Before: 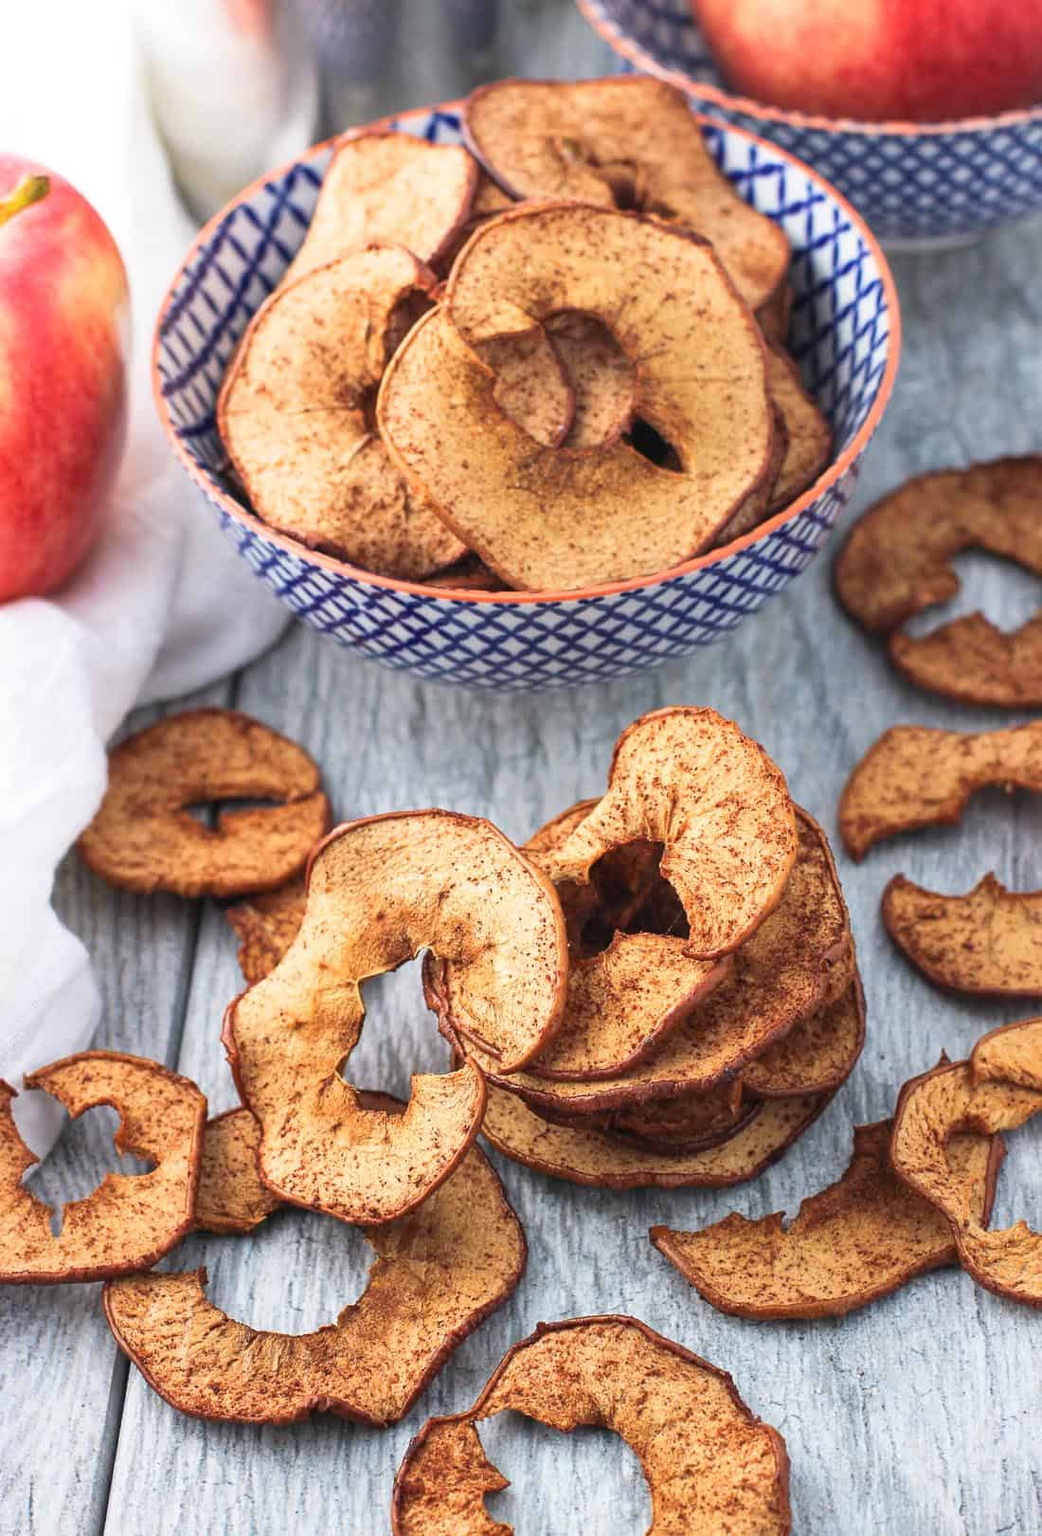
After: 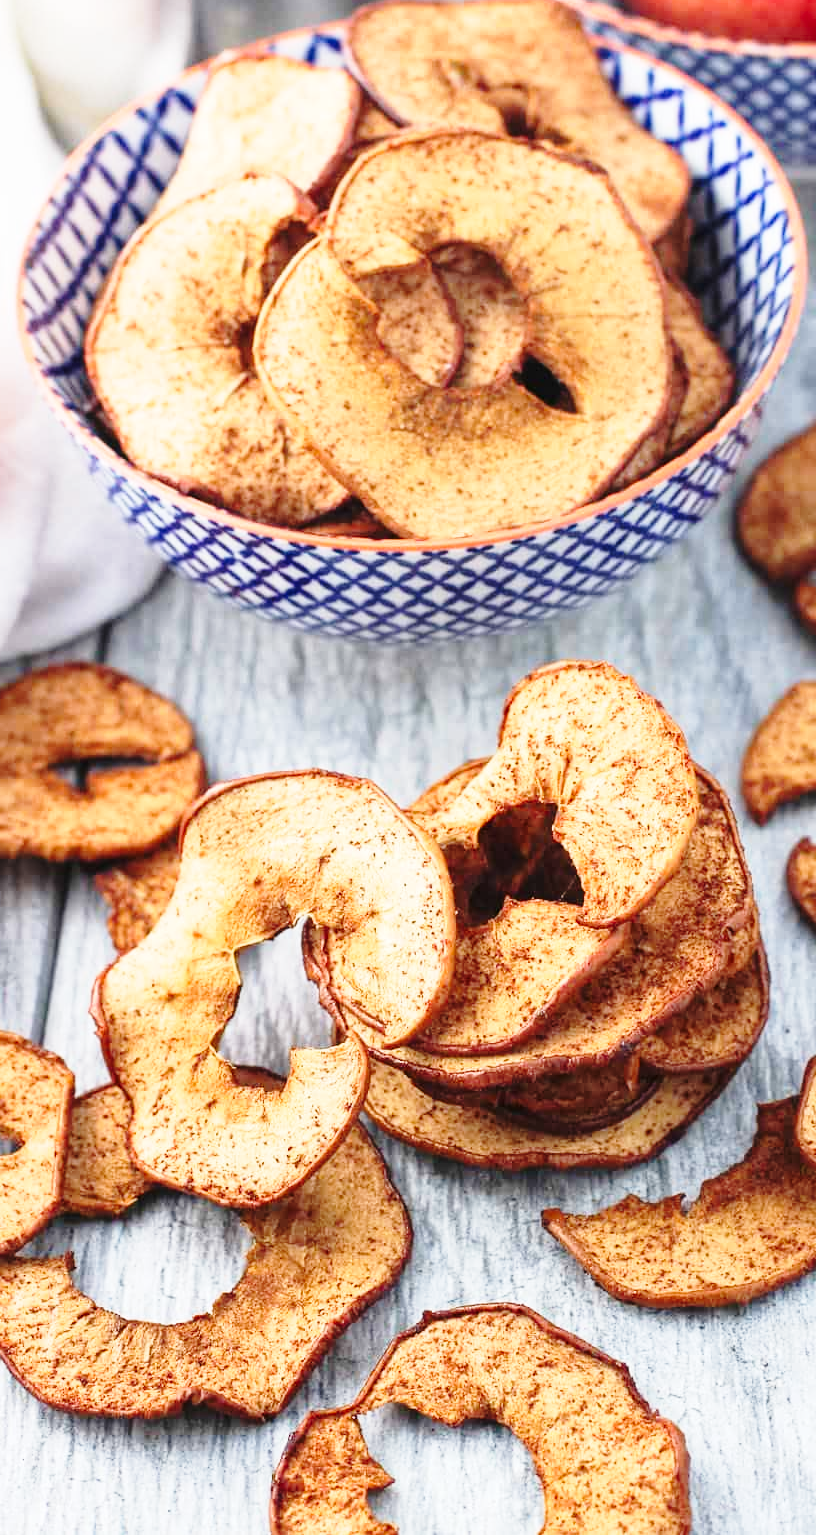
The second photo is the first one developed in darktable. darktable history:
base curve: curves: ch0 [(0, 0) (0.028, 0.03) (0.121, 0.232) (0.46, 0.748) (0.859, 0.968) (1, 1)], preserve colors none
crop and rotate: left 13.15%, top 5.251%, right 12.609%
